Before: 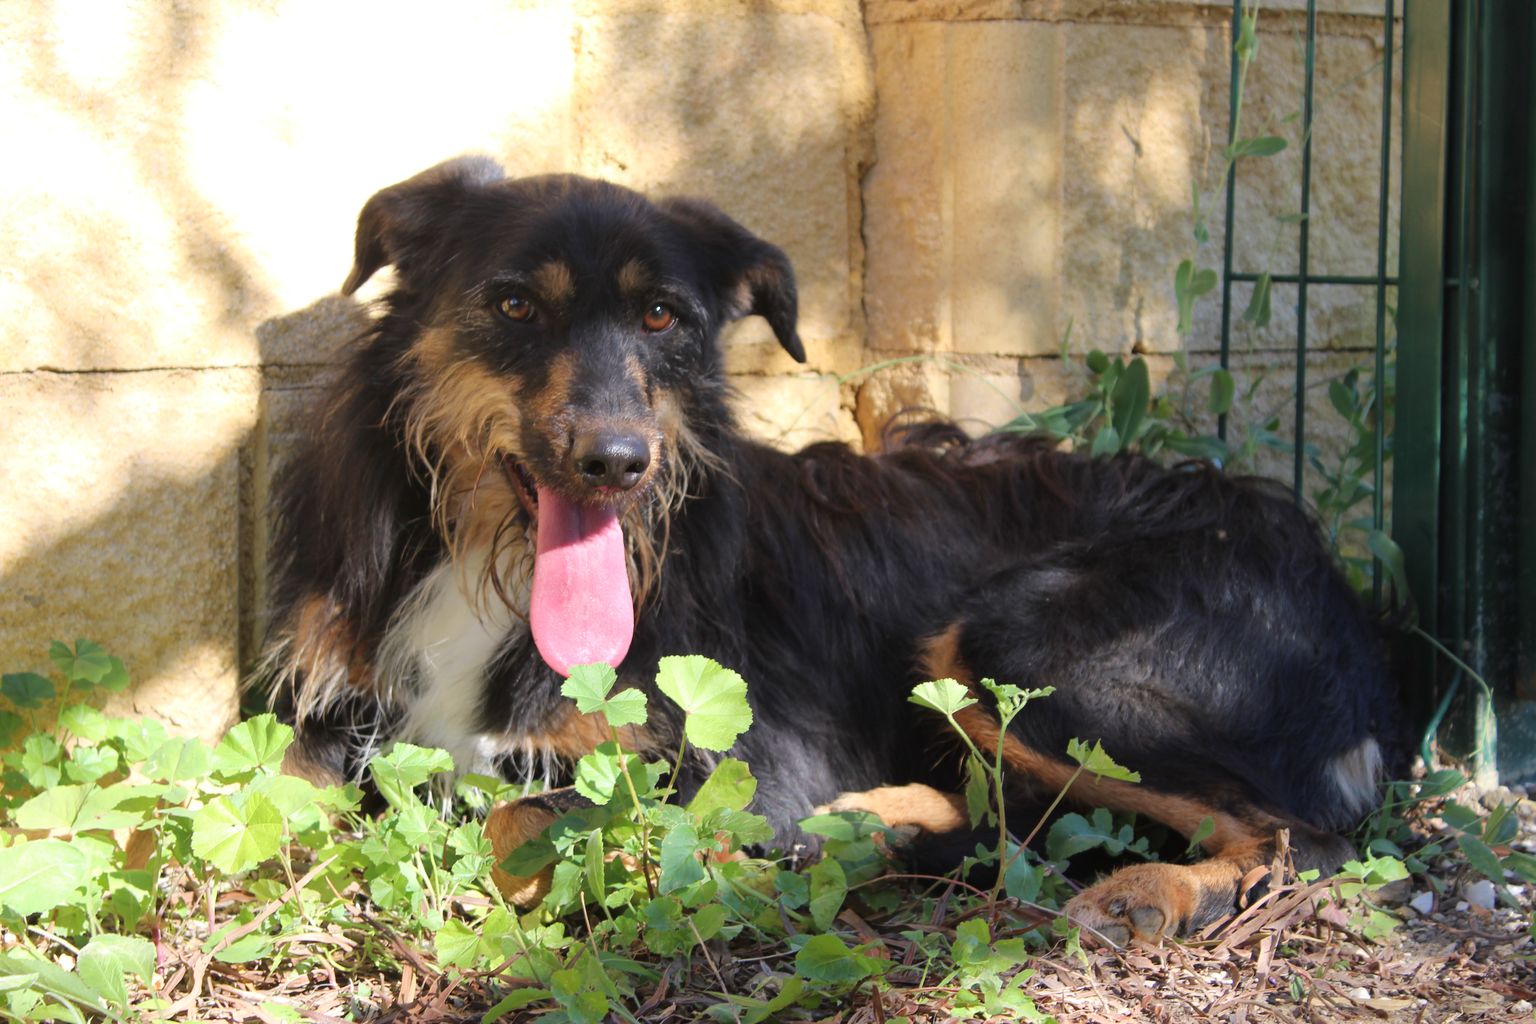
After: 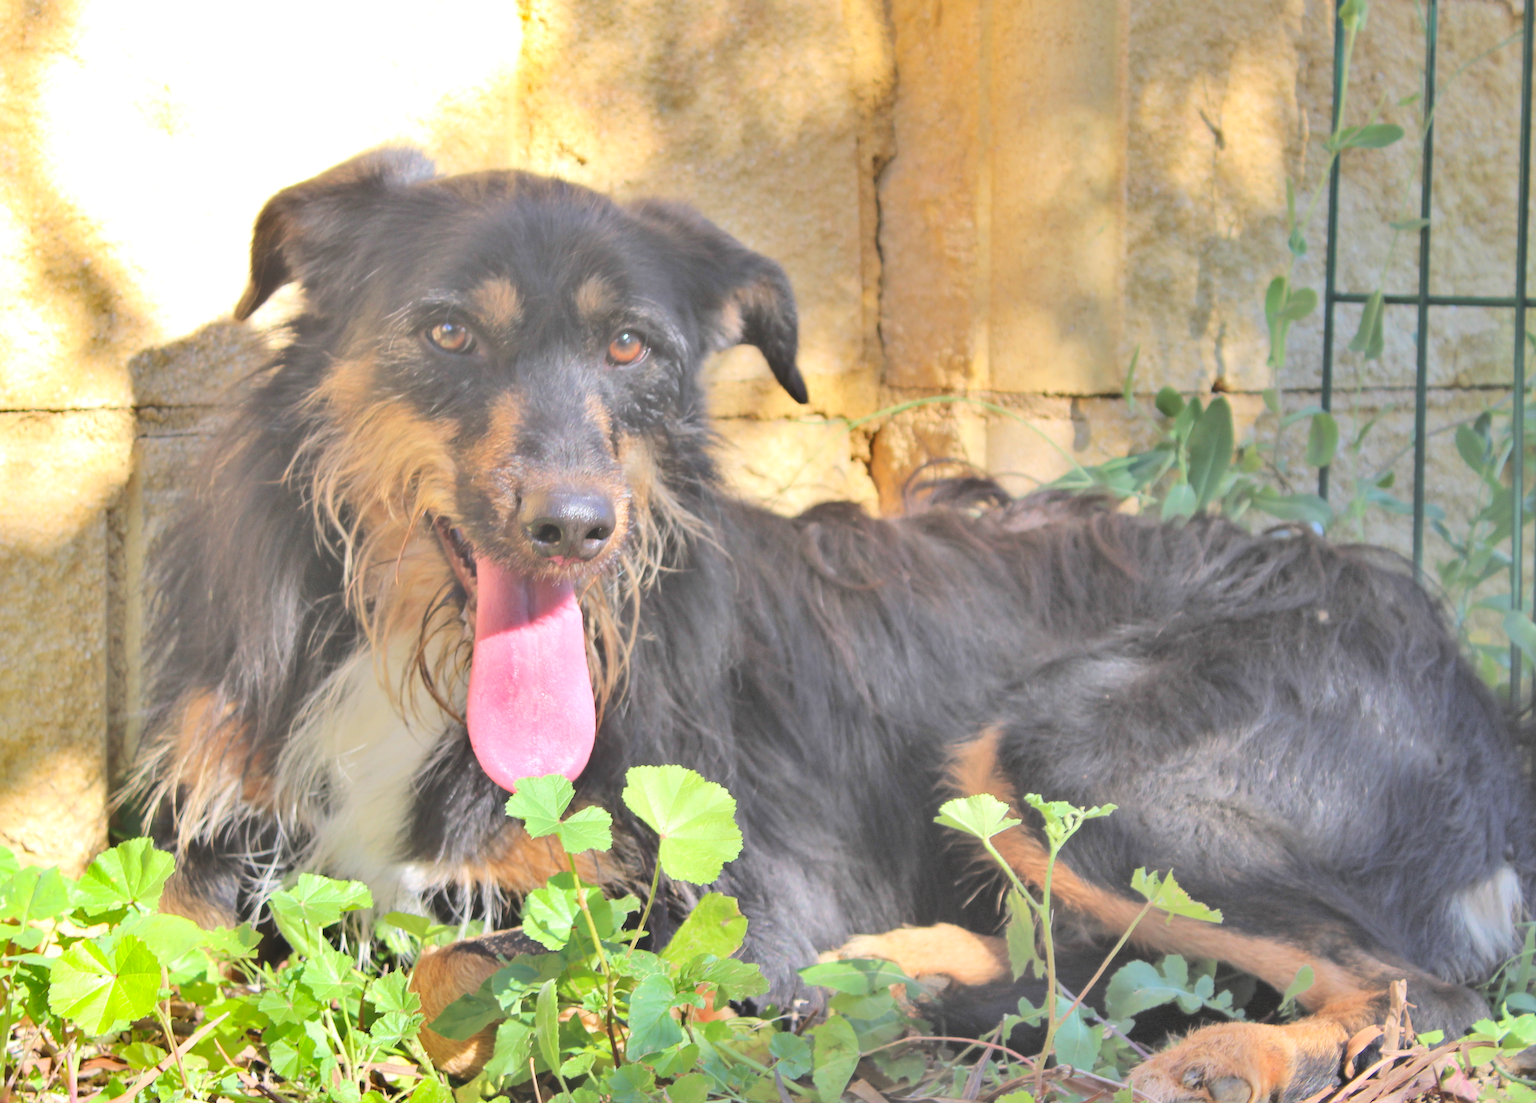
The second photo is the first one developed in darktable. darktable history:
crop: left 9.936%, top 3.602%, right 9.217%, bottom 9.218%
exposure: black level correction 0.002, compensate highlight preservation false
shadows and highlights: radius 101.69, shadows 50.6, highlights -65.92, soften with gaussian
contrast brightness saturation: brightness 1
